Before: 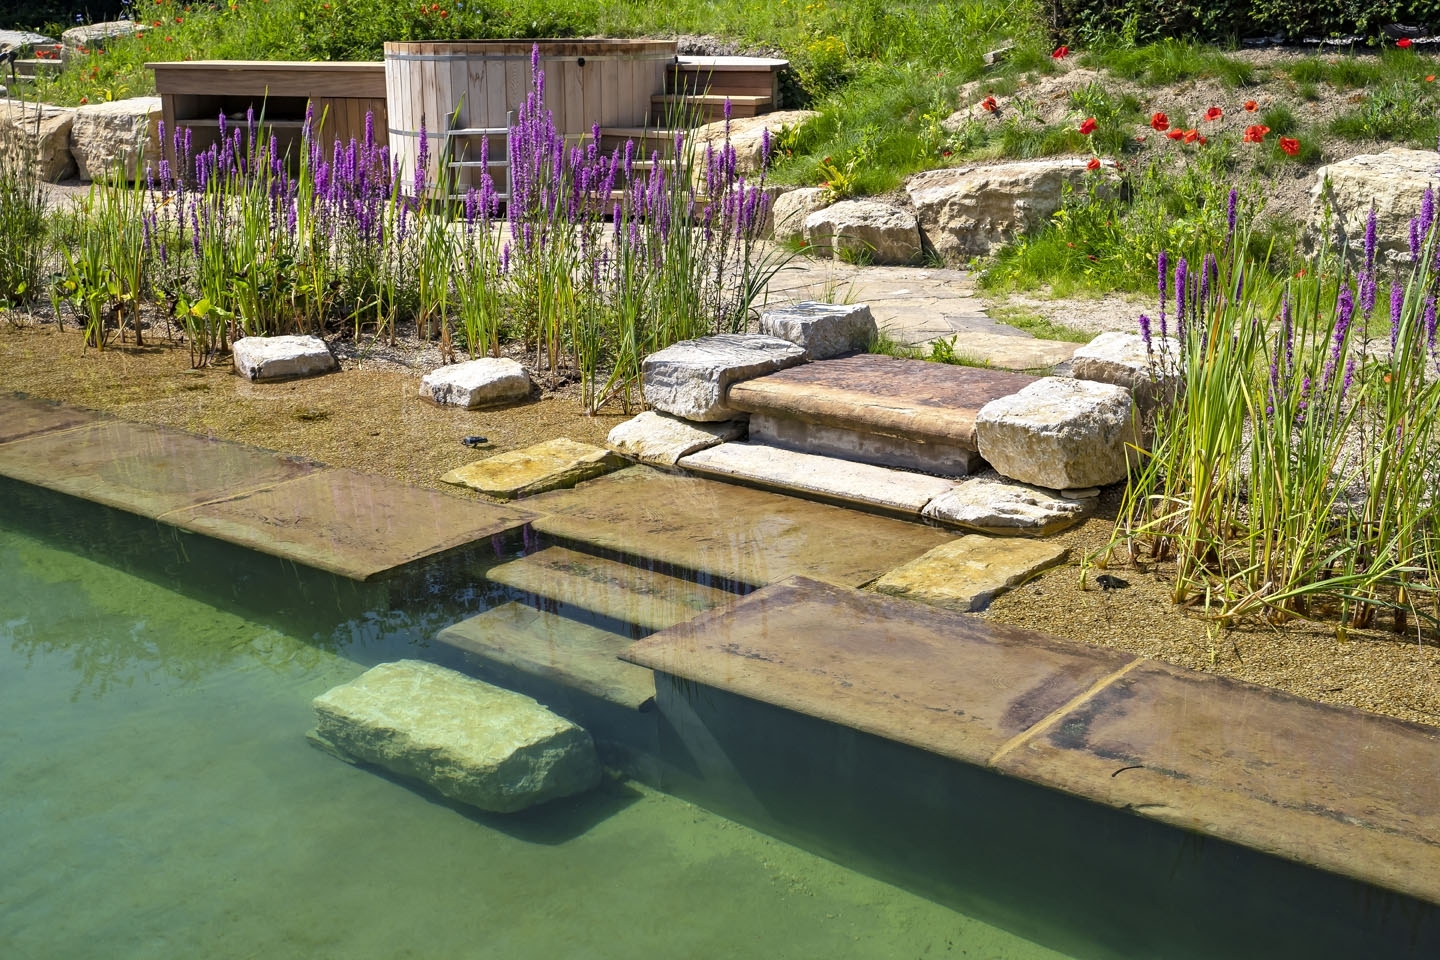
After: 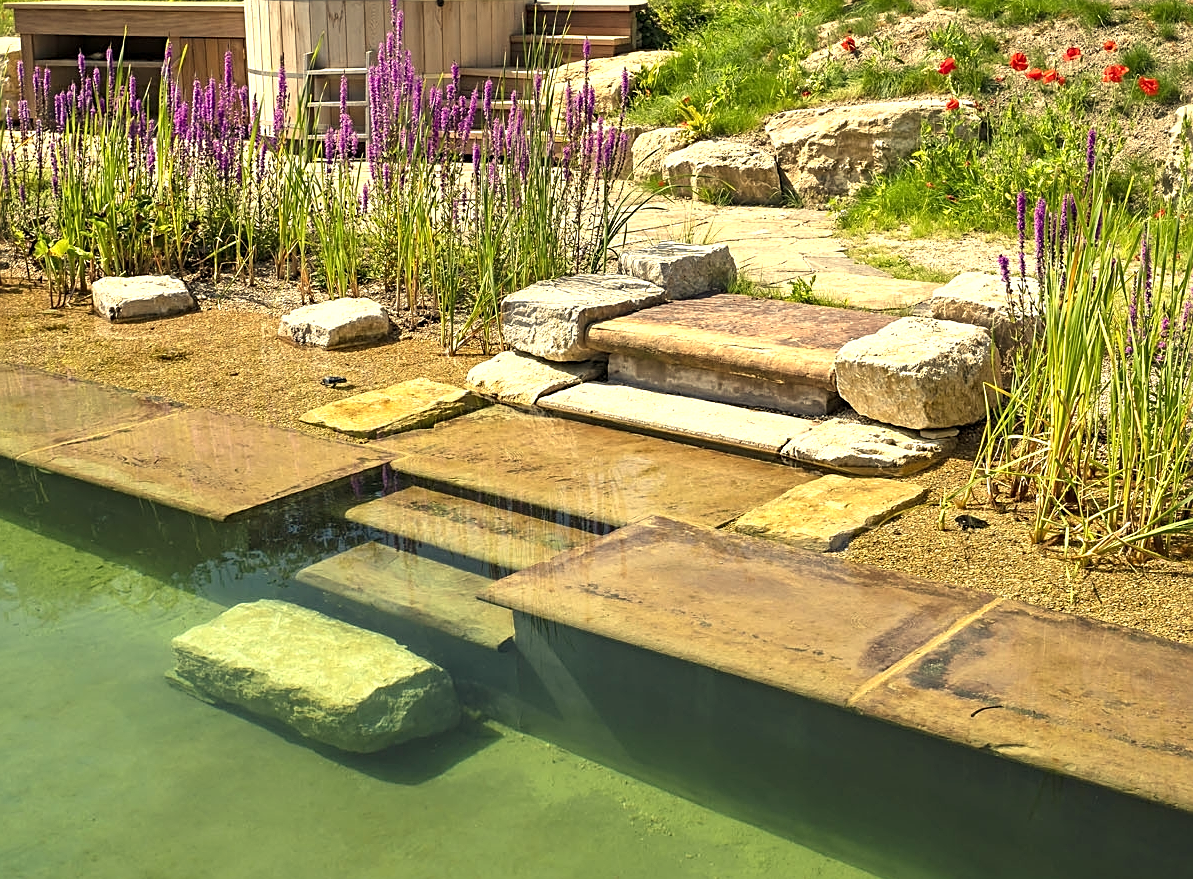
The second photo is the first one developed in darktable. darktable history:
crop: left 9.807%, top 6.259%, right 7.334%, bottom 2.177%
sharpen: on, module defaults
white balance: red 1.08, blue 0.791
exposure: black level correction 0, exposure 0.5 EV, compensate highlight preservation false
